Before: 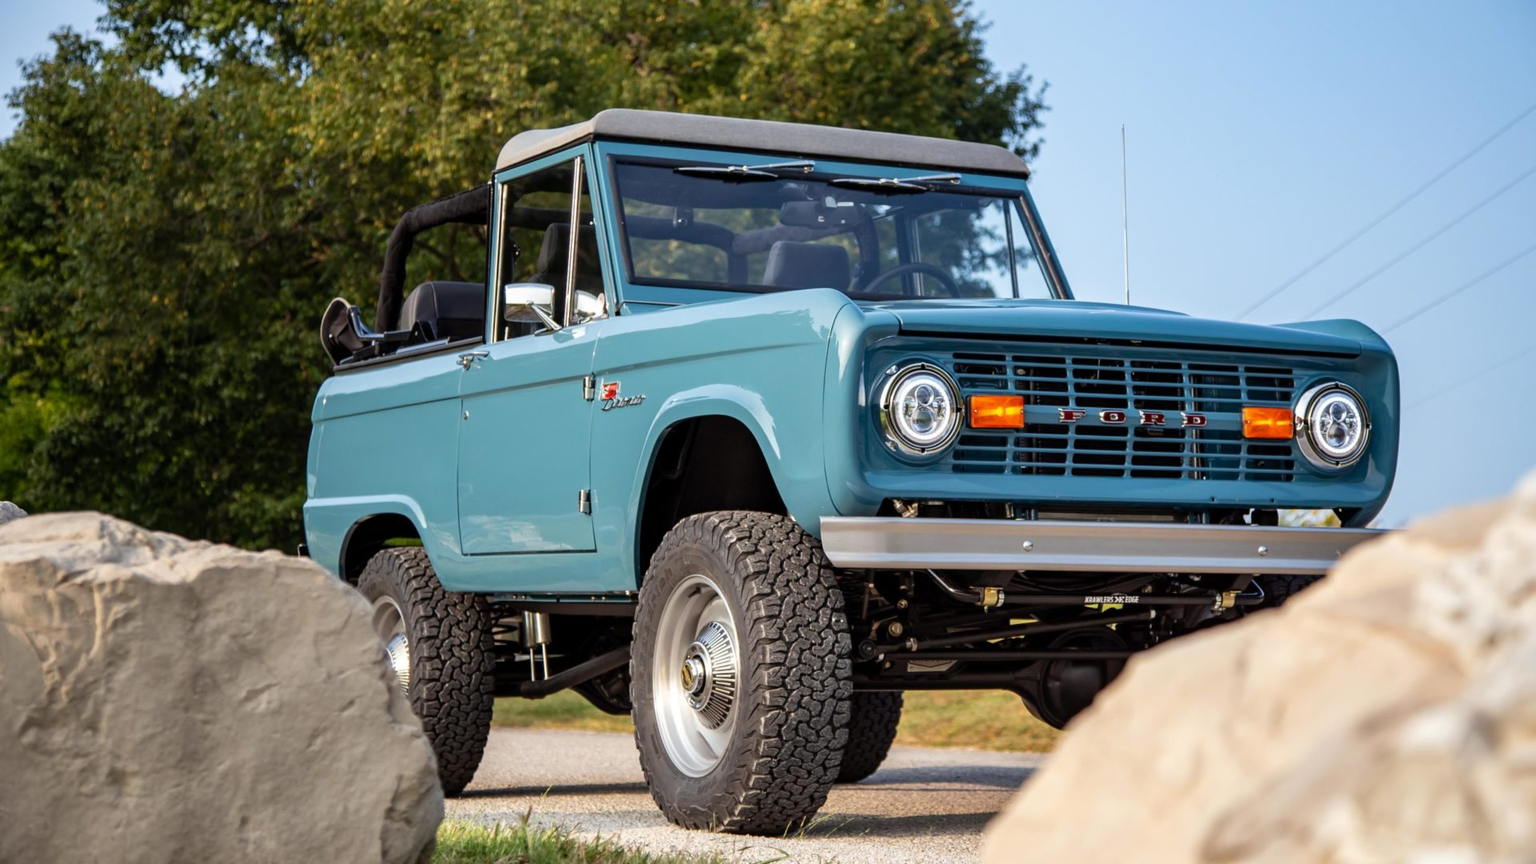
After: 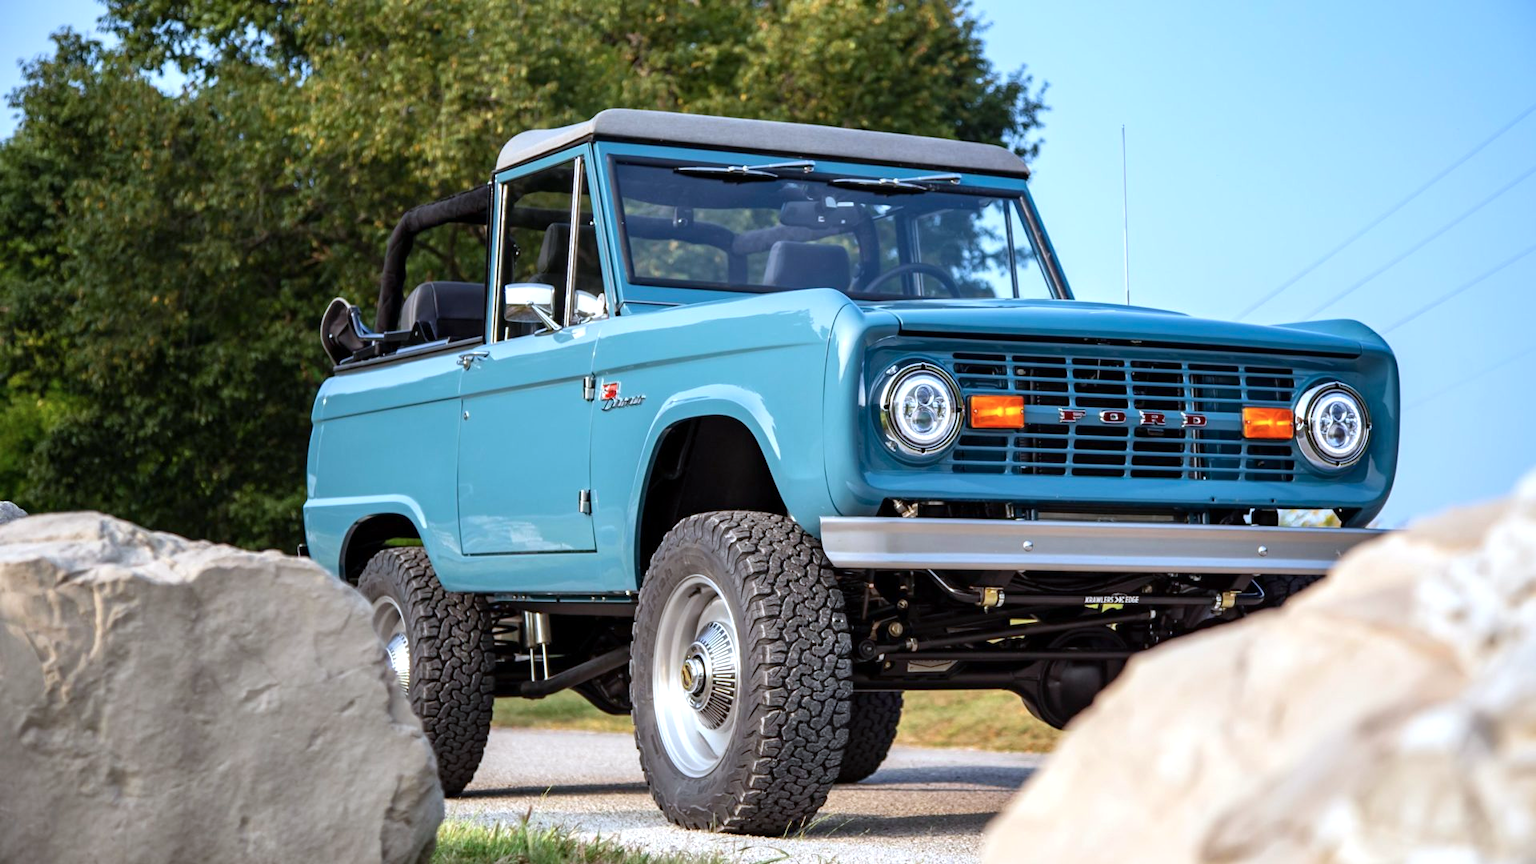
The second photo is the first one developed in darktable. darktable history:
exposure: exposure 0.3 EV, compensate highlight preservation false
color calibration: x 0.37, y 0.382, temperature 4313.32 K
